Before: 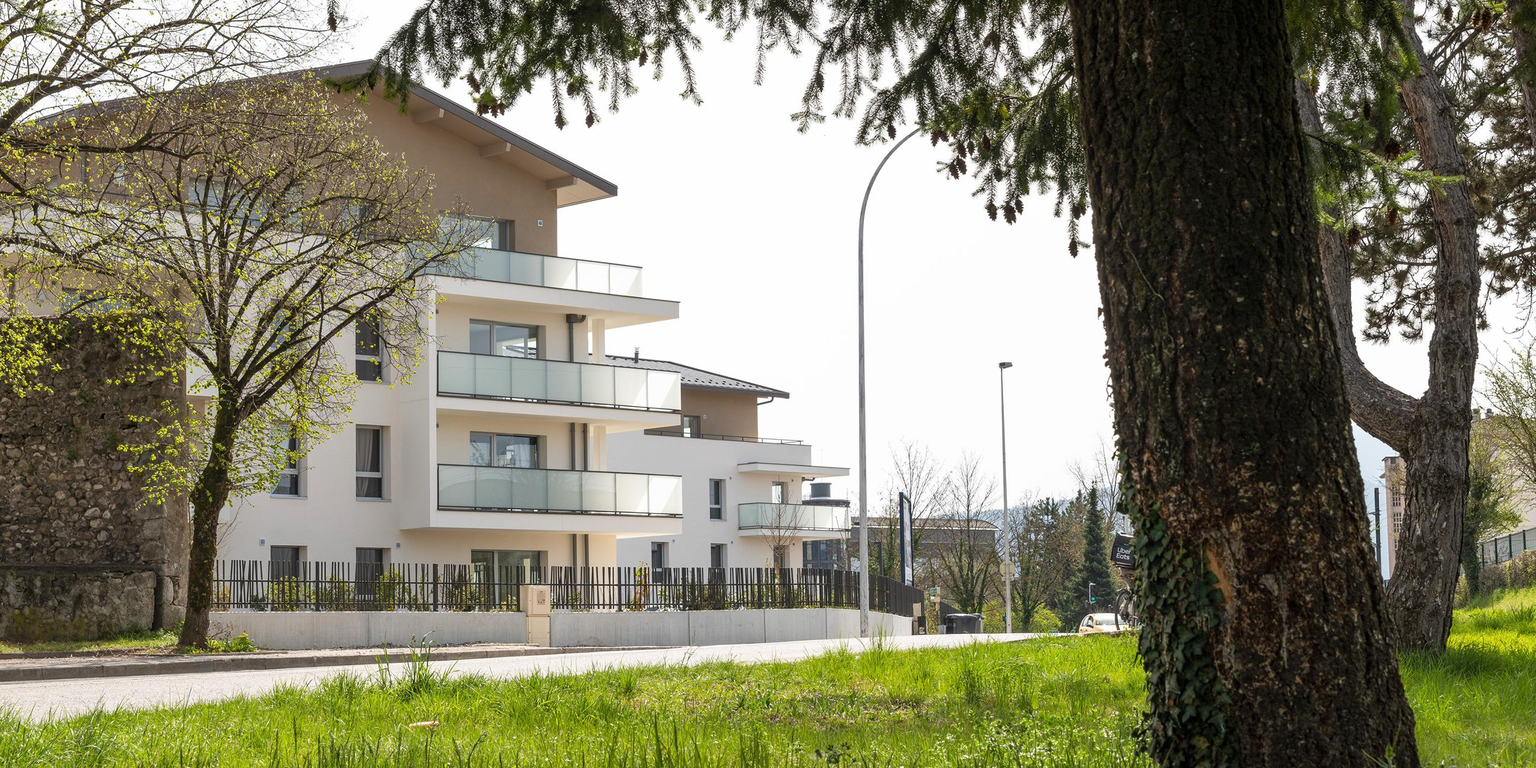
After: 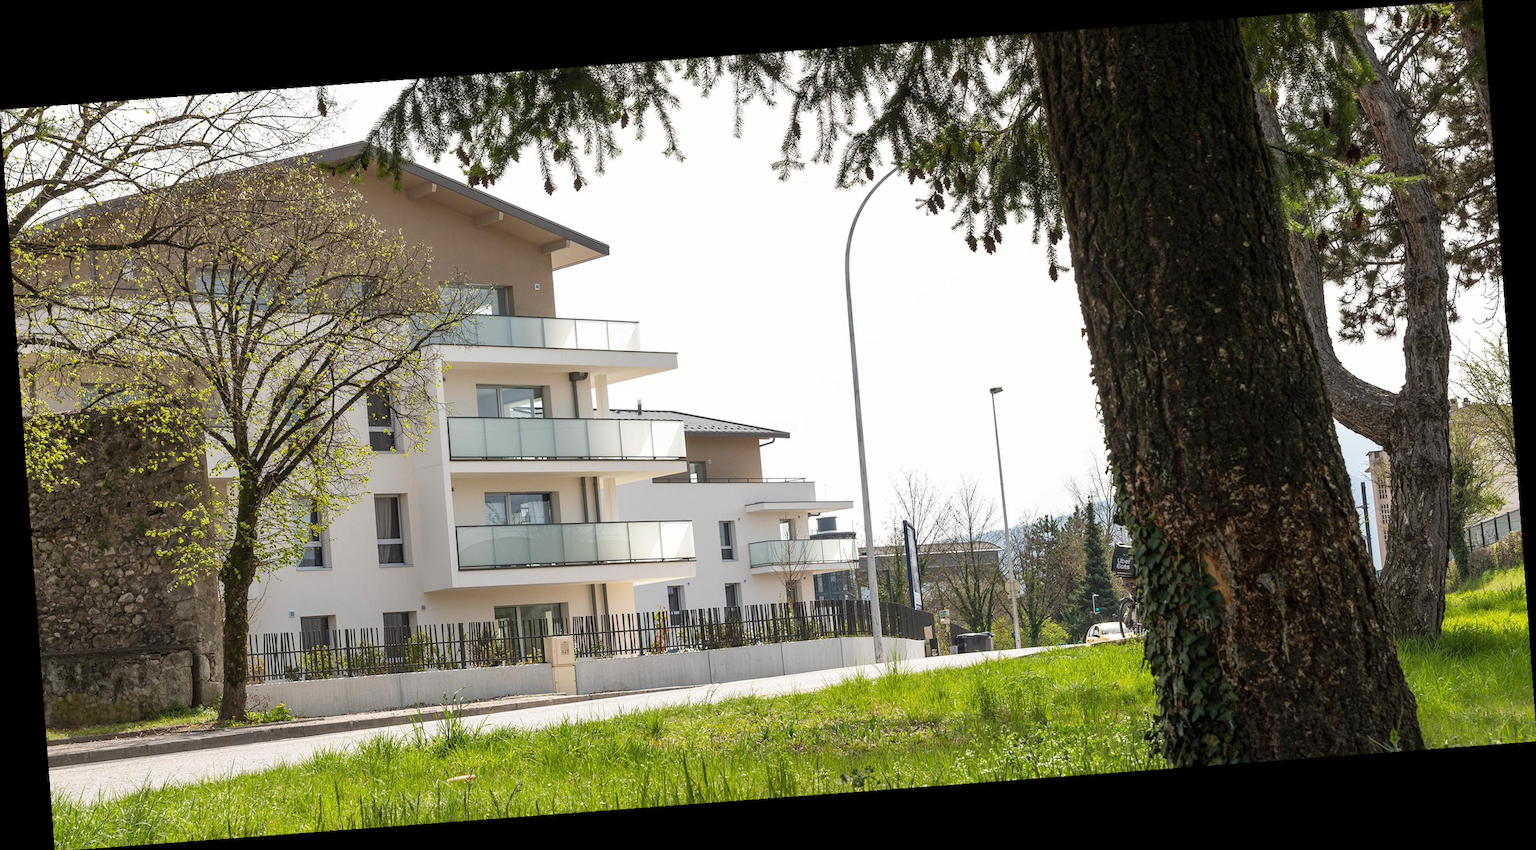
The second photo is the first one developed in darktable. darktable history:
local contrast: mode bilateral grid, contrast 20, coarseness 50, detail 102%, midtone range 0.2
rotate and perspective: rotation -4.25°, automatic cropping off
